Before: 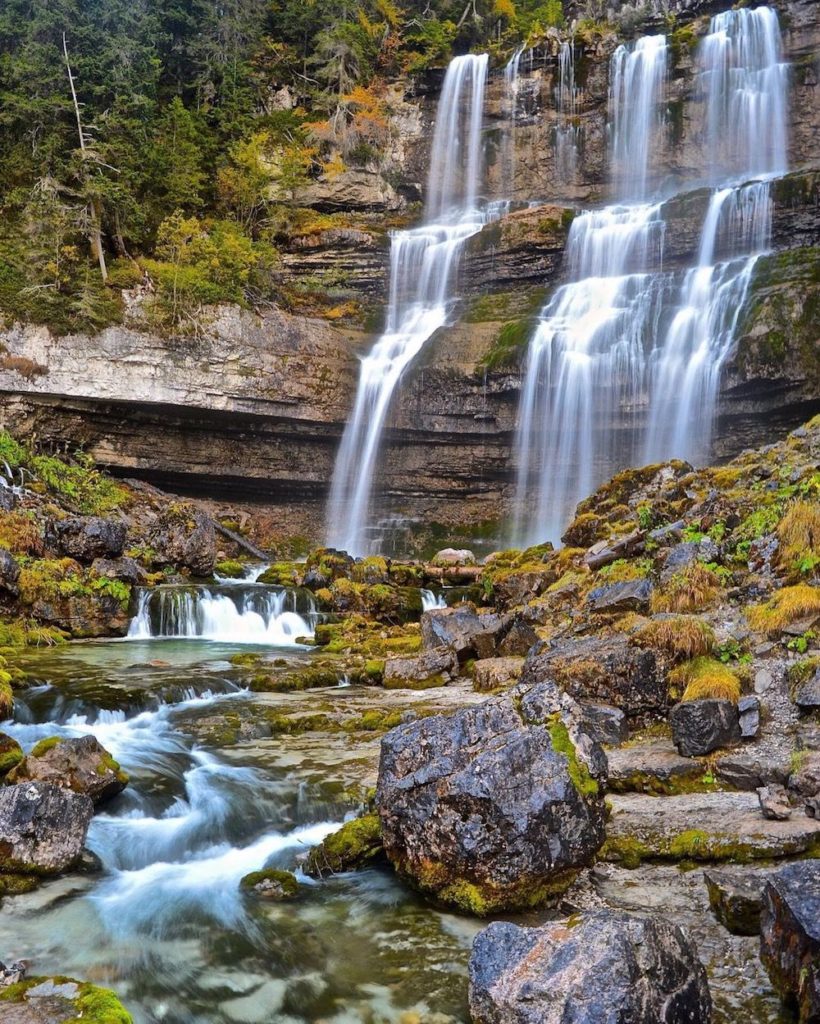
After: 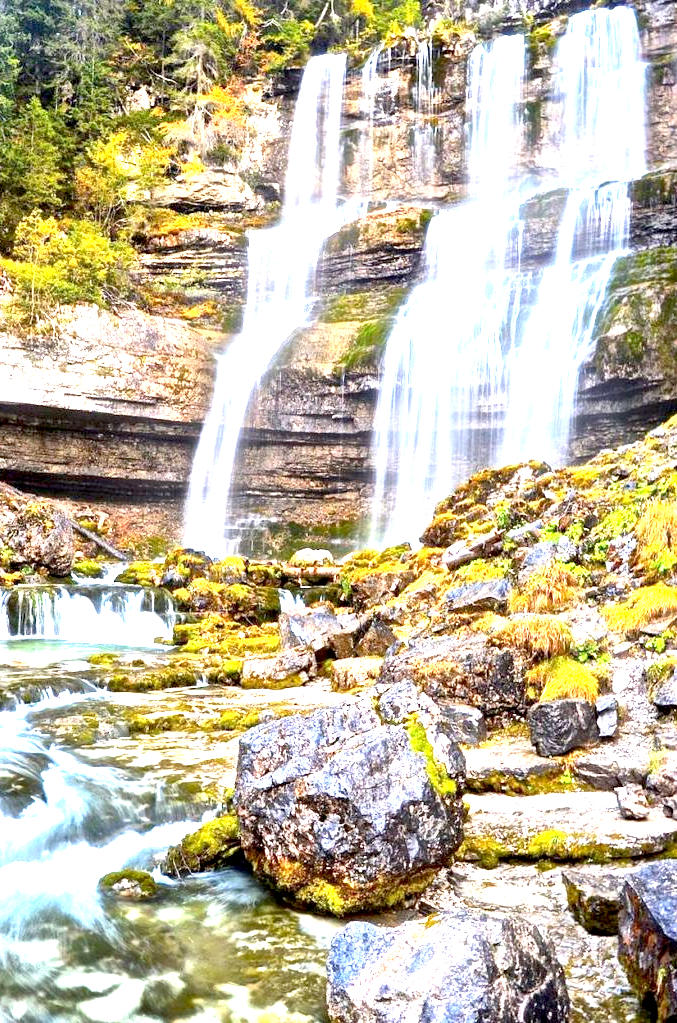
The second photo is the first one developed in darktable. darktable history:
crop: left 17.43%, bottom 0.033%
exposure: black level correction 0.005, exposure 2.075 EV, compensate exposure bias true, compensate highlight preservation false
